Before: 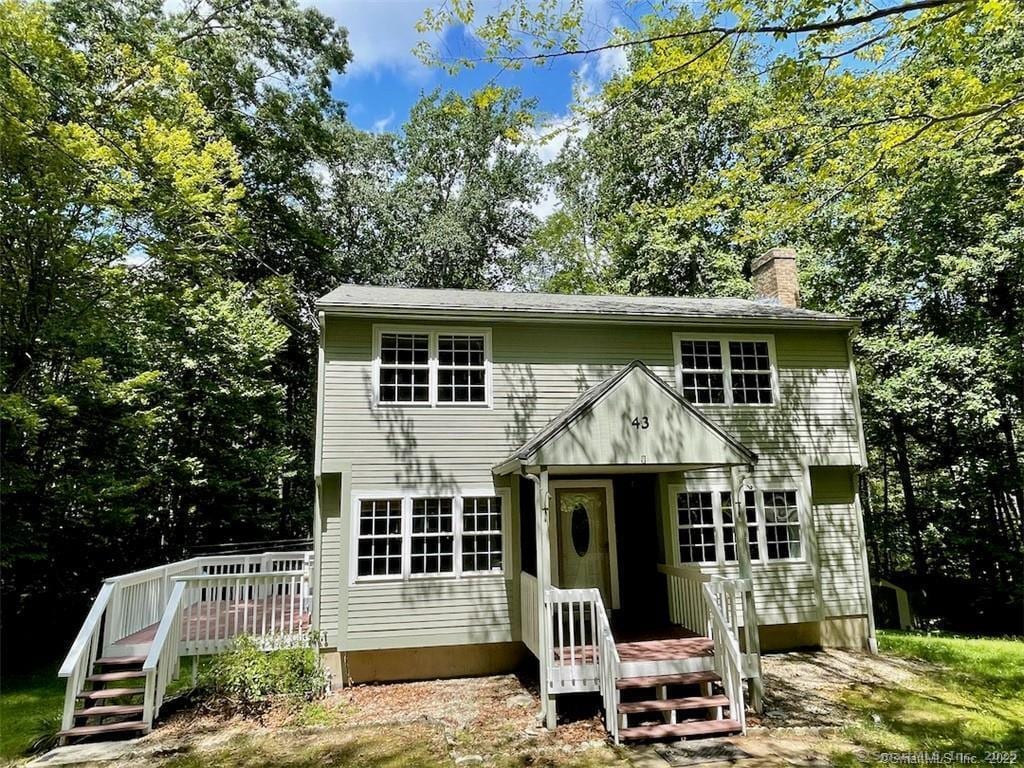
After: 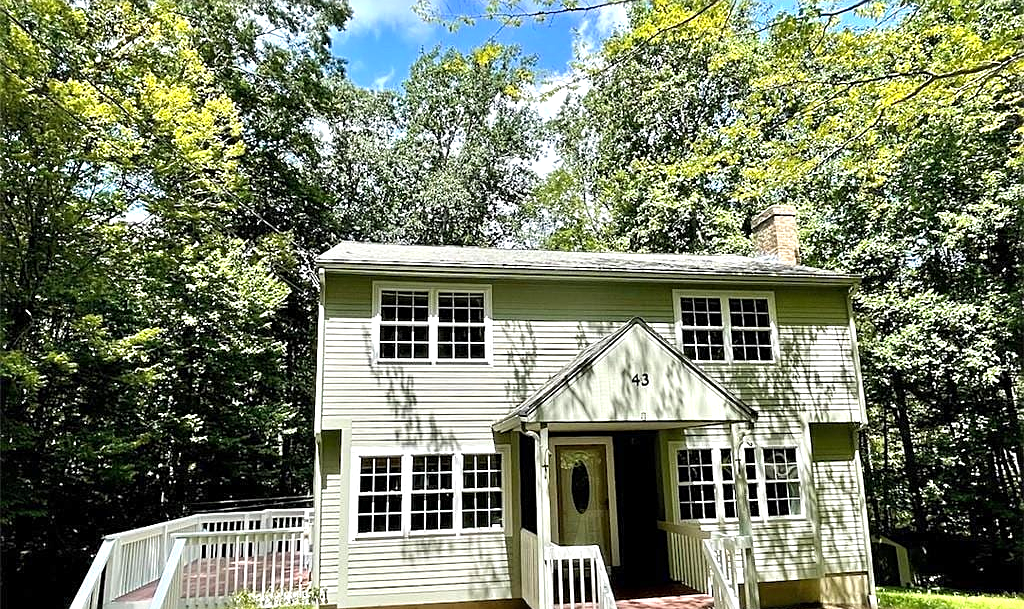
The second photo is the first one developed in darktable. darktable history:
exposure: exposure 0.644 EV, compensate exposure bias true, compensate highlight preservation false
crop and rotate: top 5.655%, bottom 14.941%
sharpen: on, module defaults
